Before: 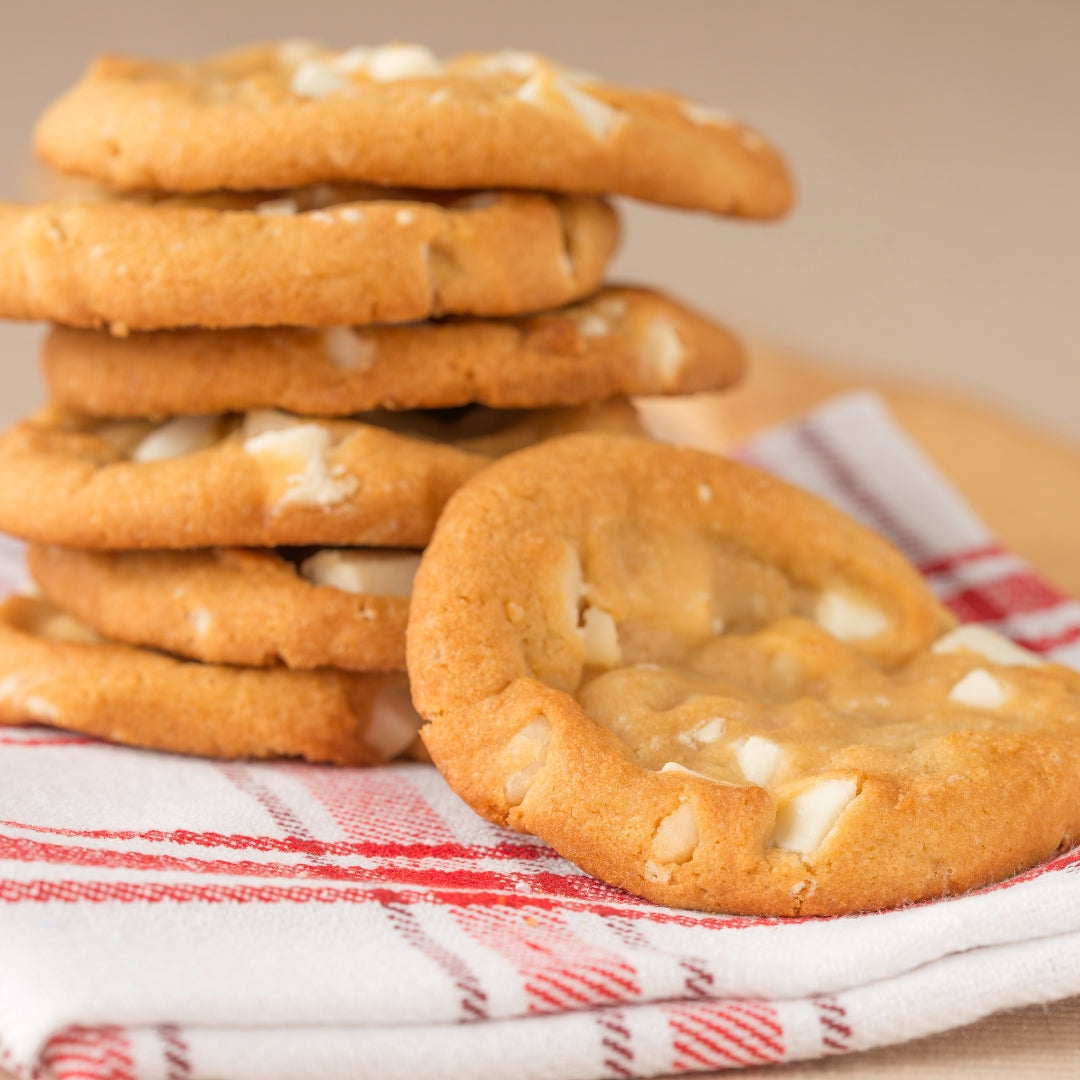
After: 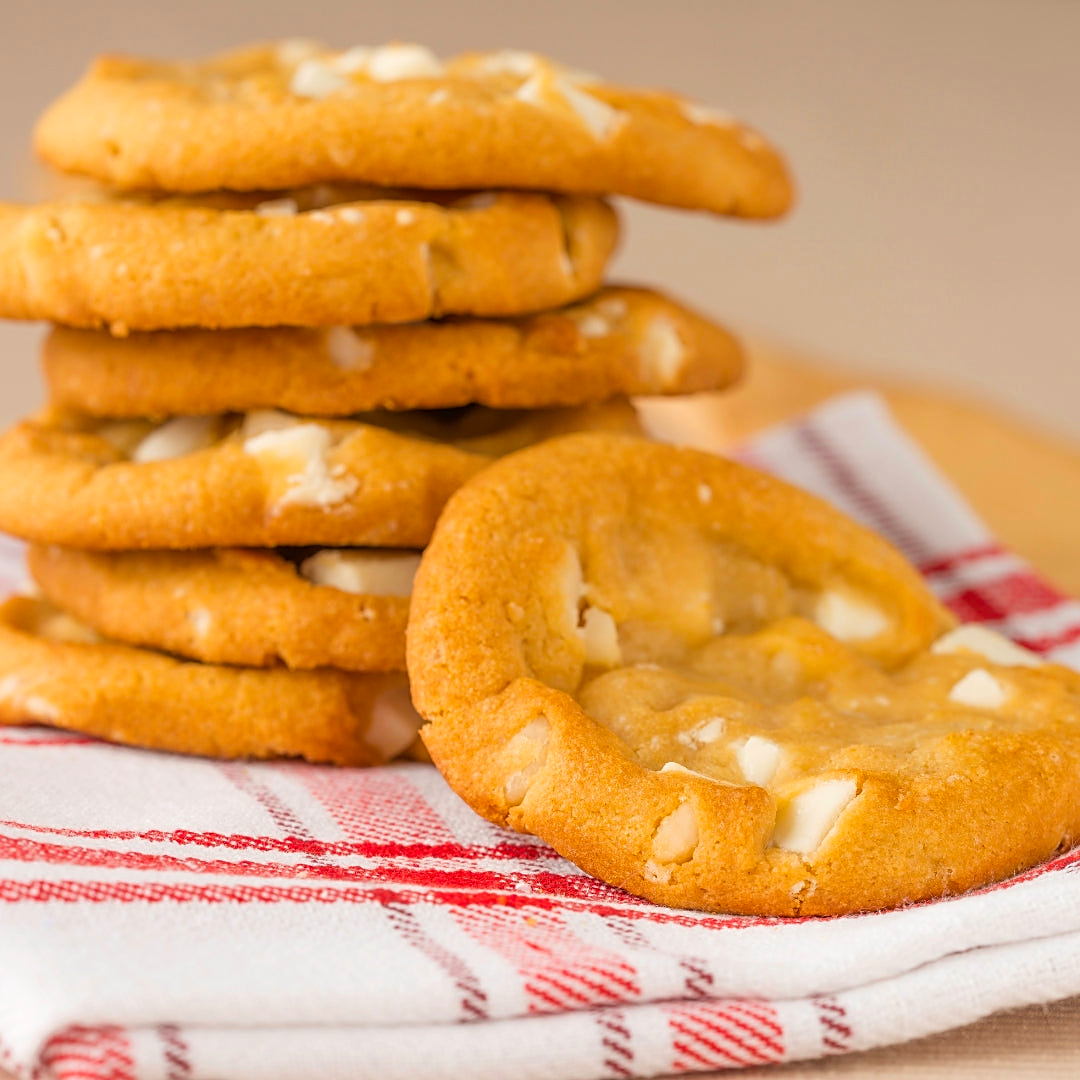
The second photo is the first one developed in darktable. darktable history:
sharpen: on, module defaults
color balance rgb: linear chroma grading › global chroma 6.48%, perceptual saturation grading › global saturation 12.96%, global vibrance 6.02%
